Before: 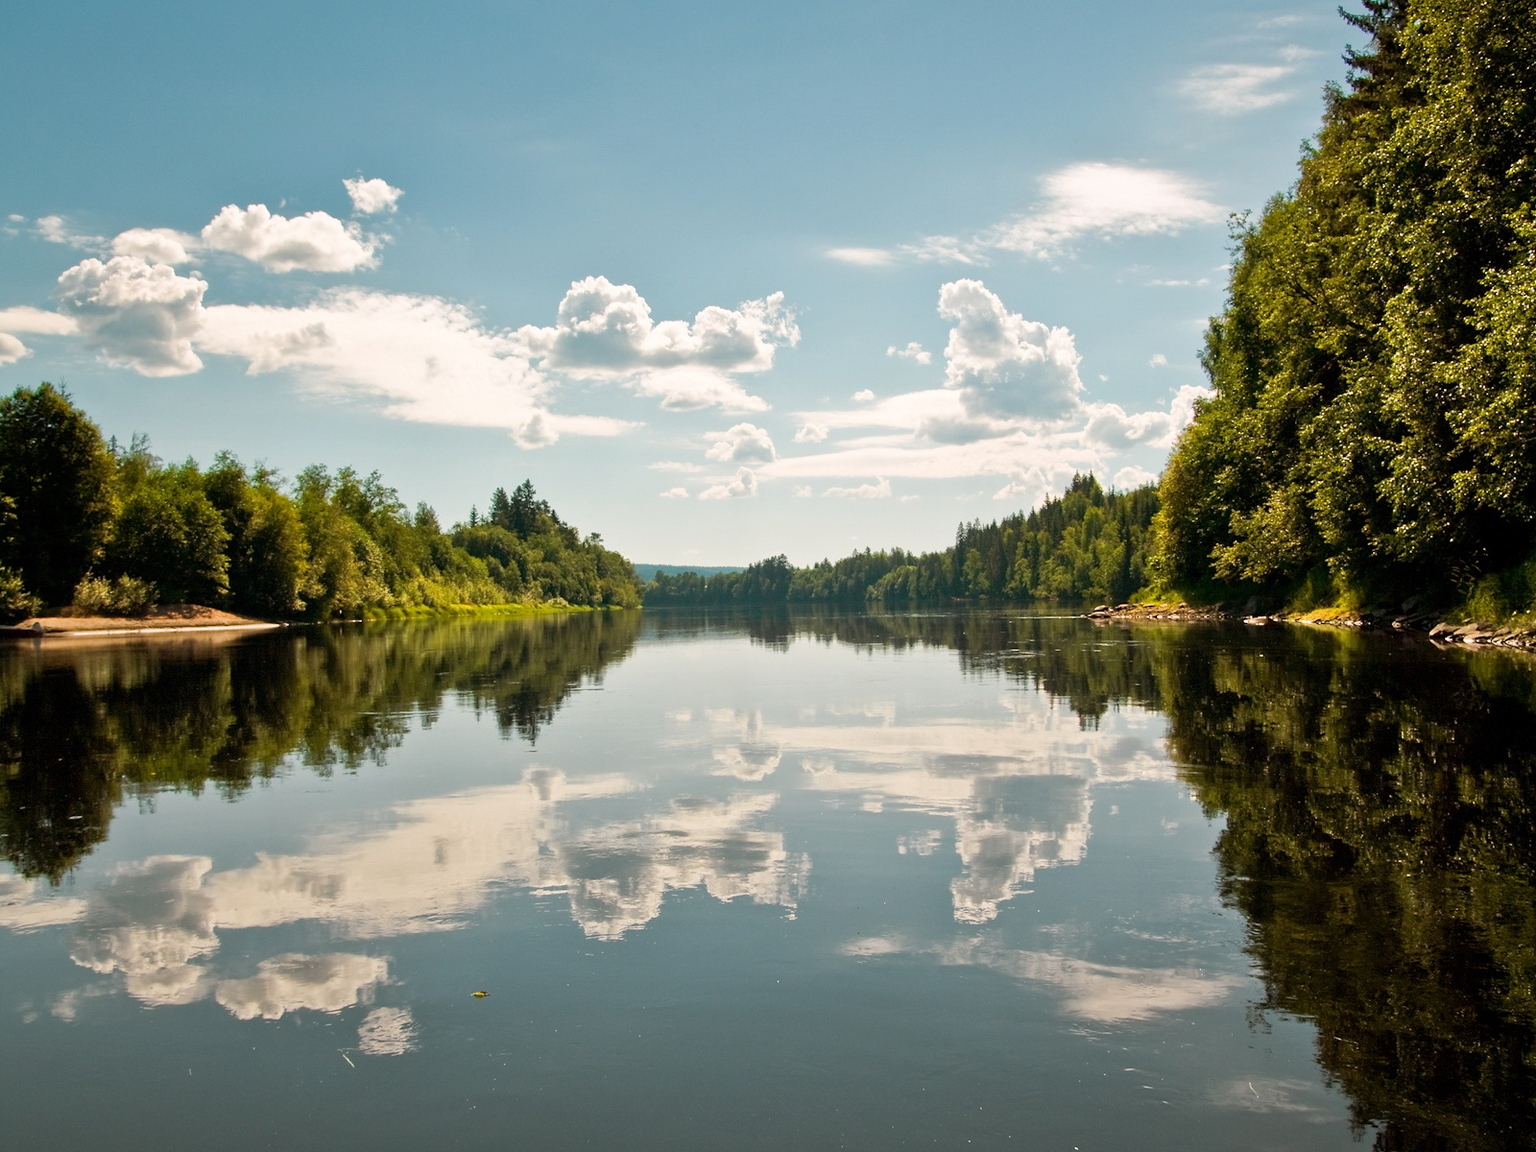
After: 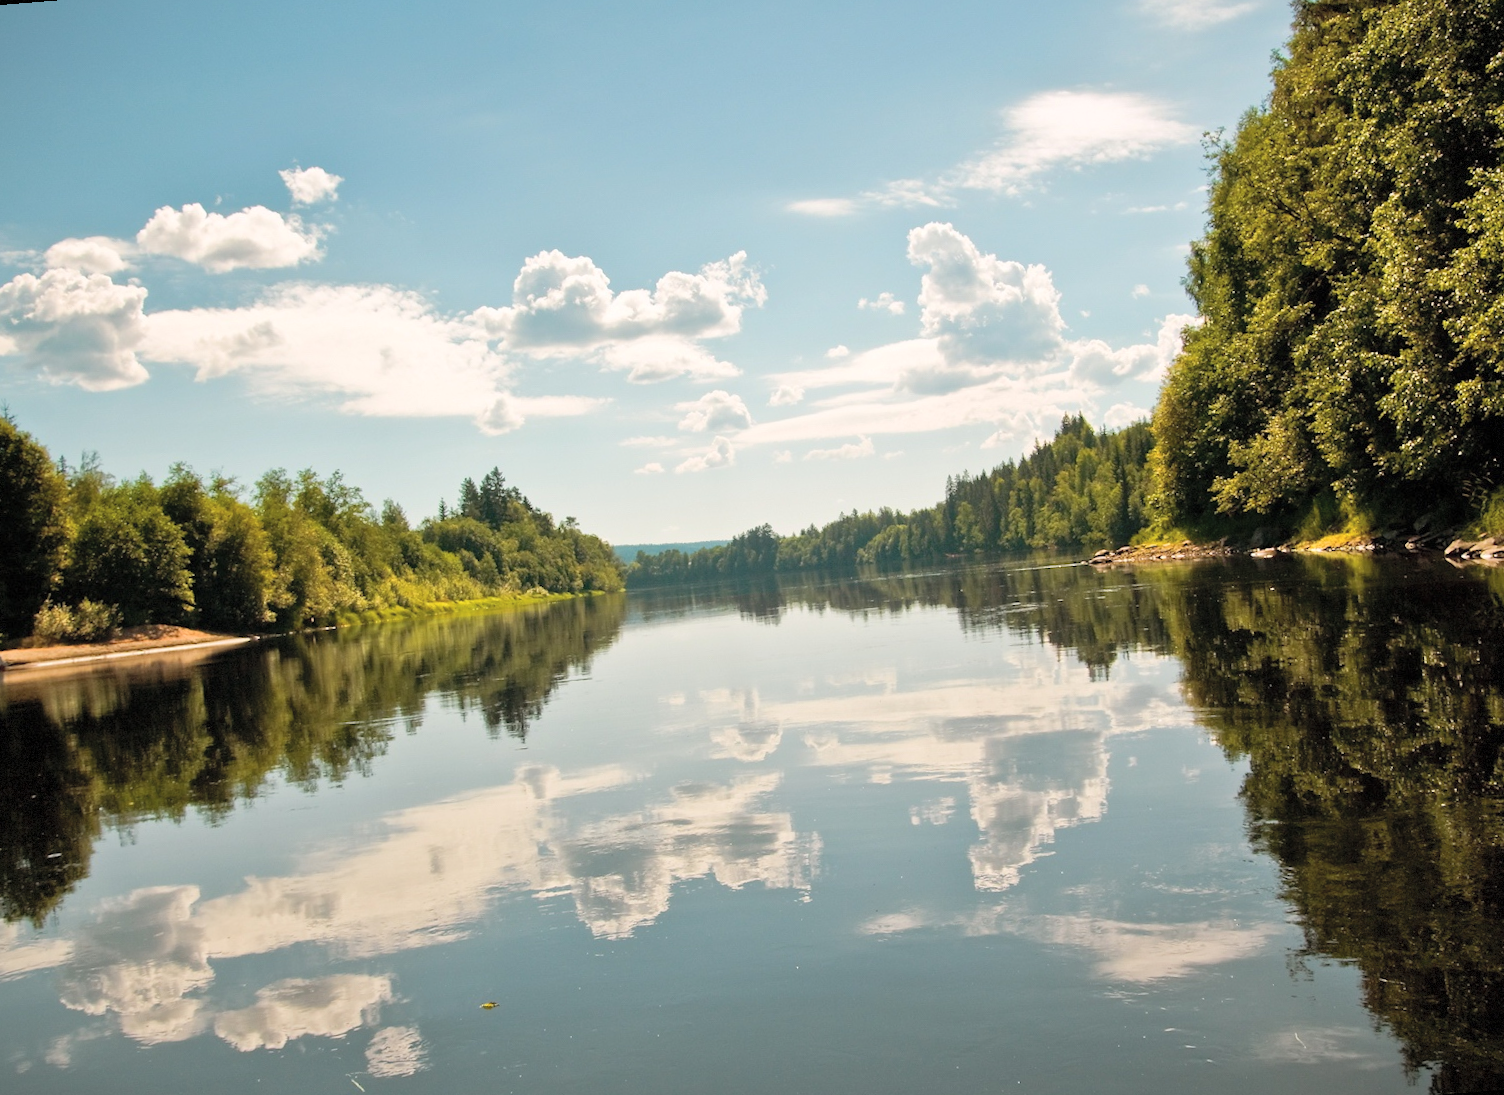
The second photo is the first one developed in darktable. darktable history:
vignetting: fall-off start 100%, fall-off radius 71%, brightness -0.434, saturation -0.2, width/height ratio 1.178, dithering 8-bit output, unbound false
color zones: curves: ch2 [(0, 0.5) (0.143, 0.5) (0.286, 0.489) (0.415, 0.421) (0.571, 0.5) (0.714, 0.5) (0.857, 0.5) (1, 0.5)]
contrast brightness saturation: brightness 0.15
rotate and perspective: rotation -4.57°, crop left 0.054, crop right 0.944, crop top 0.087, crop bottom 0.914
